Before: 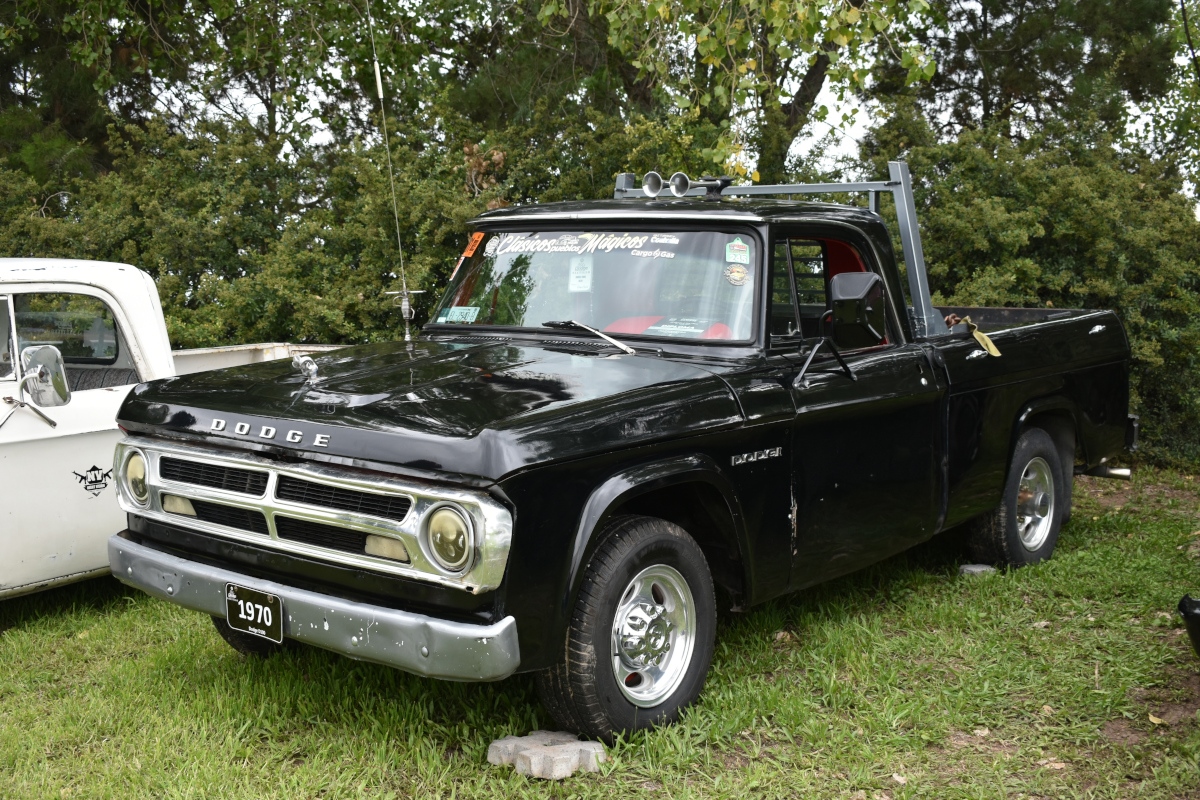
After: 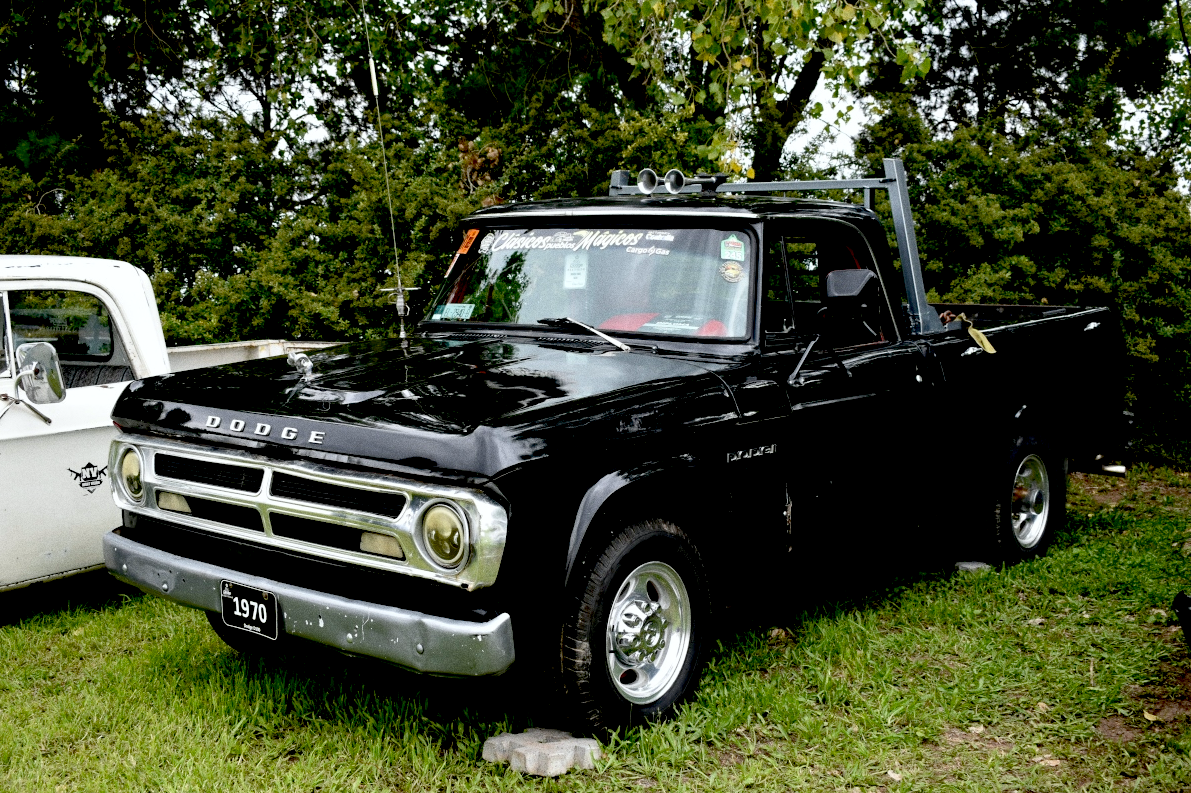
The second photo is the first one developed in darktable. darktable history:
grain: coarseness 0.47 ISO
crop: left 0.434%, top 0.485%, right 0.244%, bottom 0.386%
exposure: black level correction 0.047, exposure 0.013 EV, compensate highlight preservation false
white balance: red 0.986, blue 1.01
